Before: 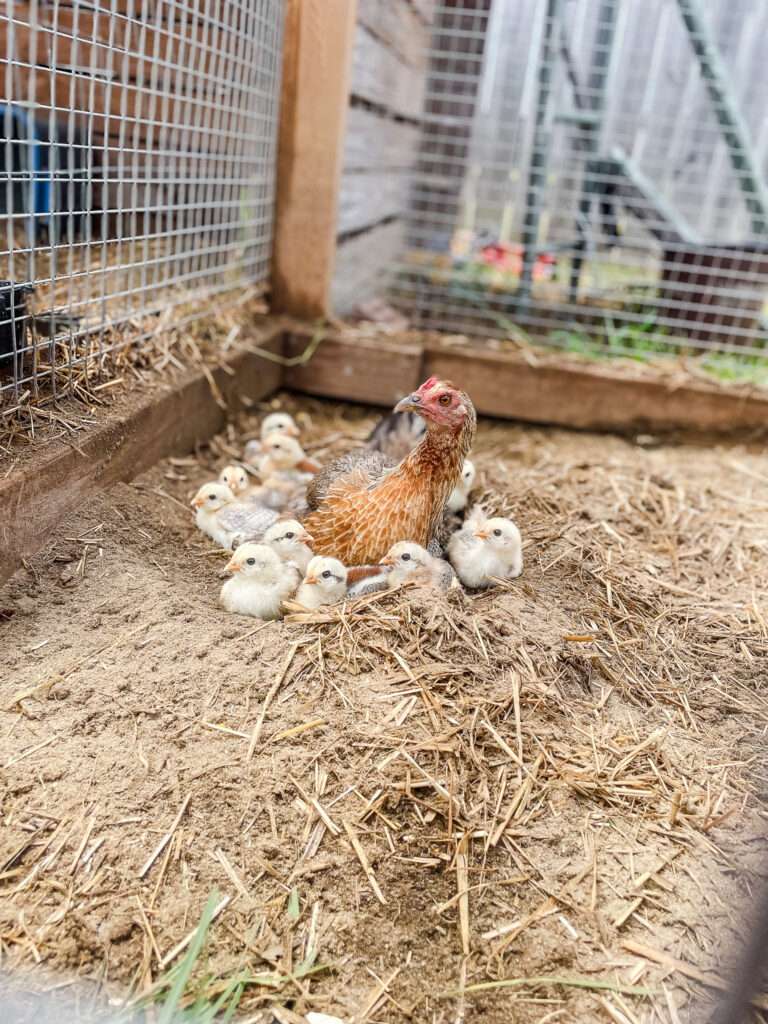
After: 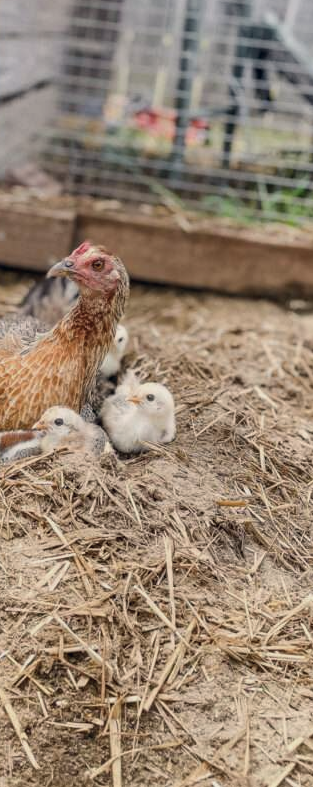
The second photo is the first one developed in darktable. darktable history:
color correction: highlights a* 2.74, highlights b* 4.99, shadows a* -2.29, shadows b* -4.91, saturation 0.773
crop: left 45.302%, top 13.223%, right 13.929%, bottom 9.863%
shadows and highlights: radius 122.52, shadows 21.87, white point adjustment -9.71, highlights -13.52, soften with gaussian
